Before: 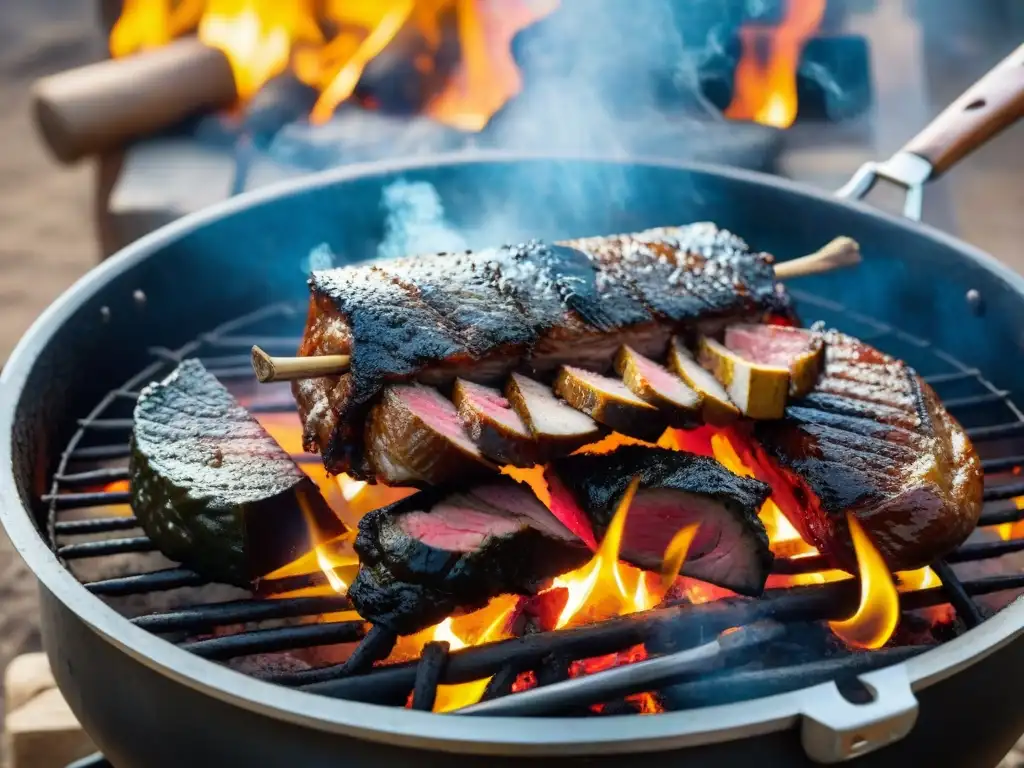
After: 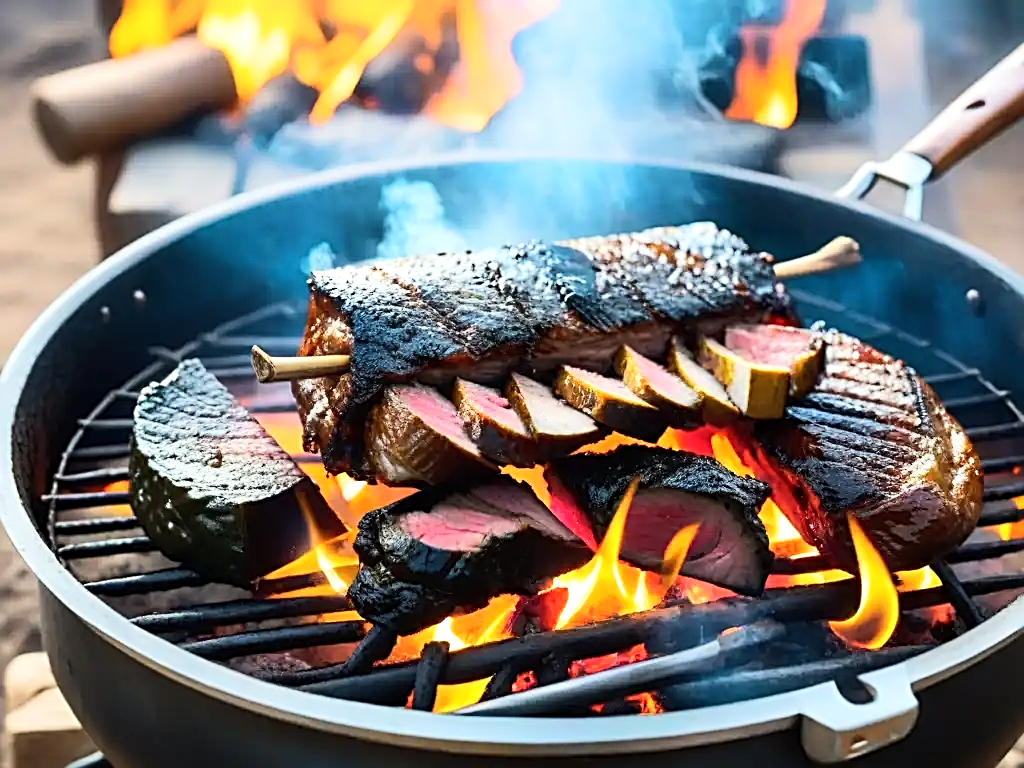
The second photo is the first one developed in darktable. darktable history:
sharpen: radius 2.53, amount 0.624
shadows and highlights: highlights 71.51, soften with gaussian
tone equalizer: -8 EV 0.008 EV, -7 EV -0.026 EV, -6 EV 0.043 EV, -5 EV 0.023 EV, -4 EV 0.29 EV, -3 EV 0.629 EV, -2 EV 0.565 EV, -1 EV 0.184 EV, +0 EV 0.029 EV, edges refinement/feathering 500, mask exposure compensation -1.57 EV, preserve details no
